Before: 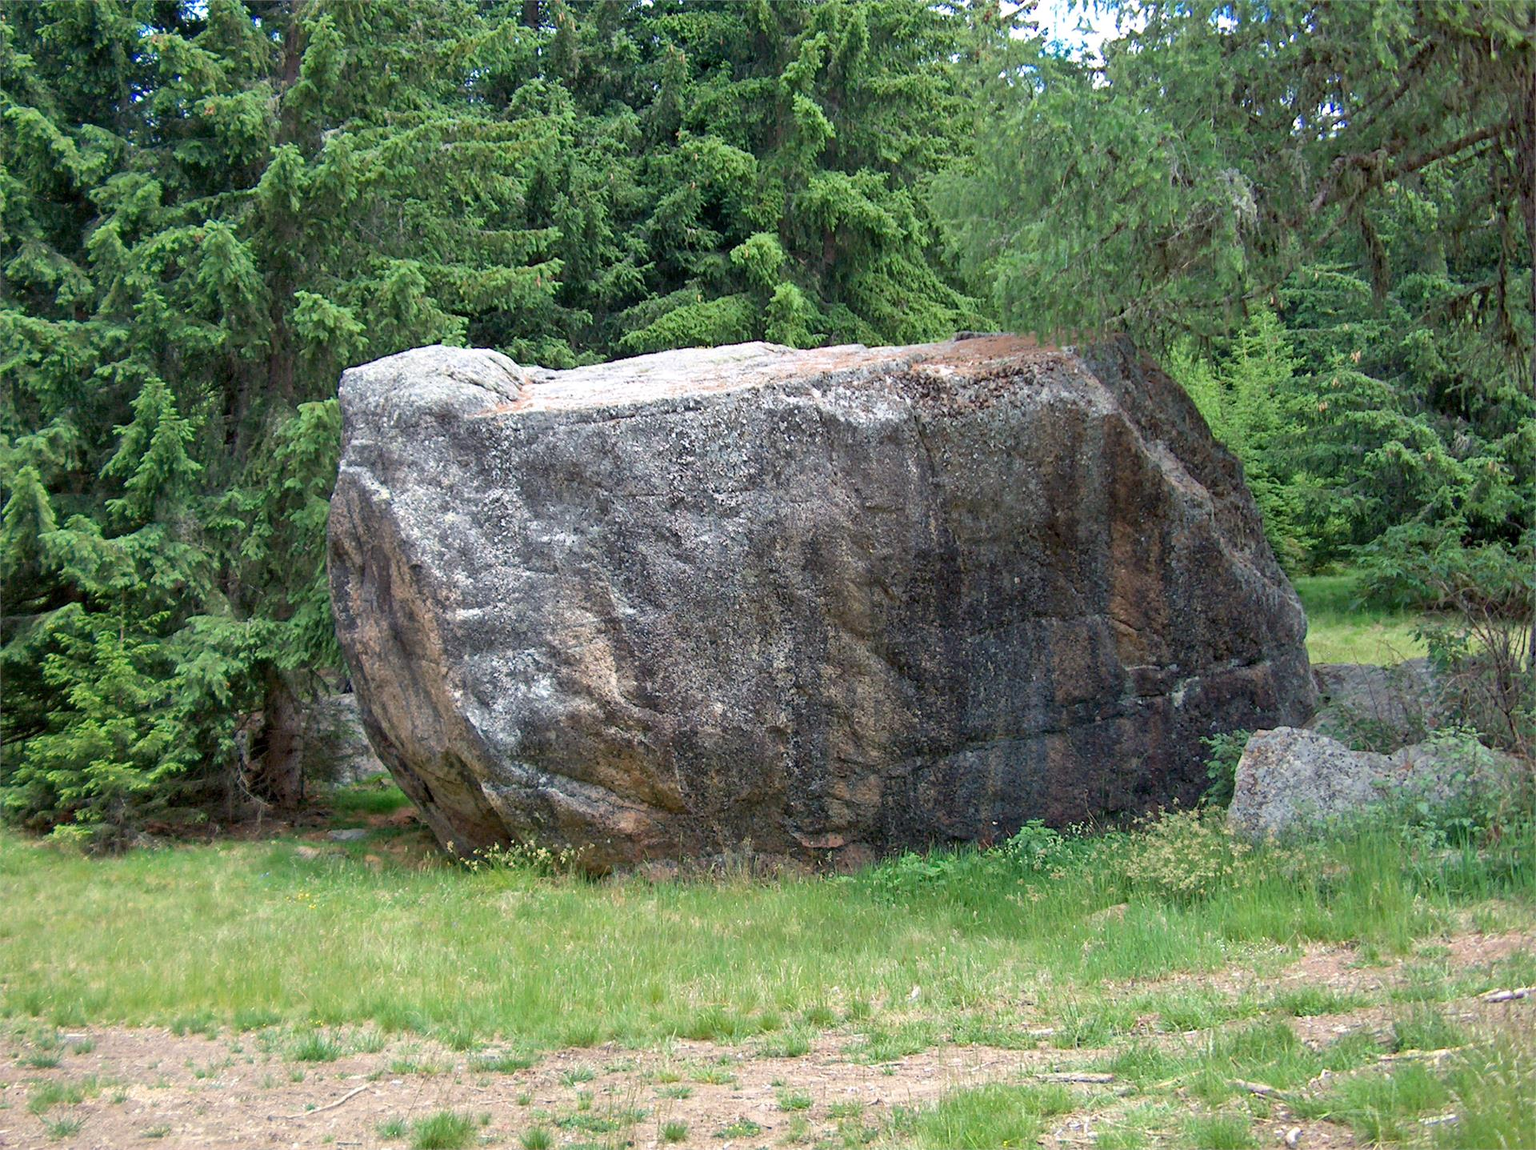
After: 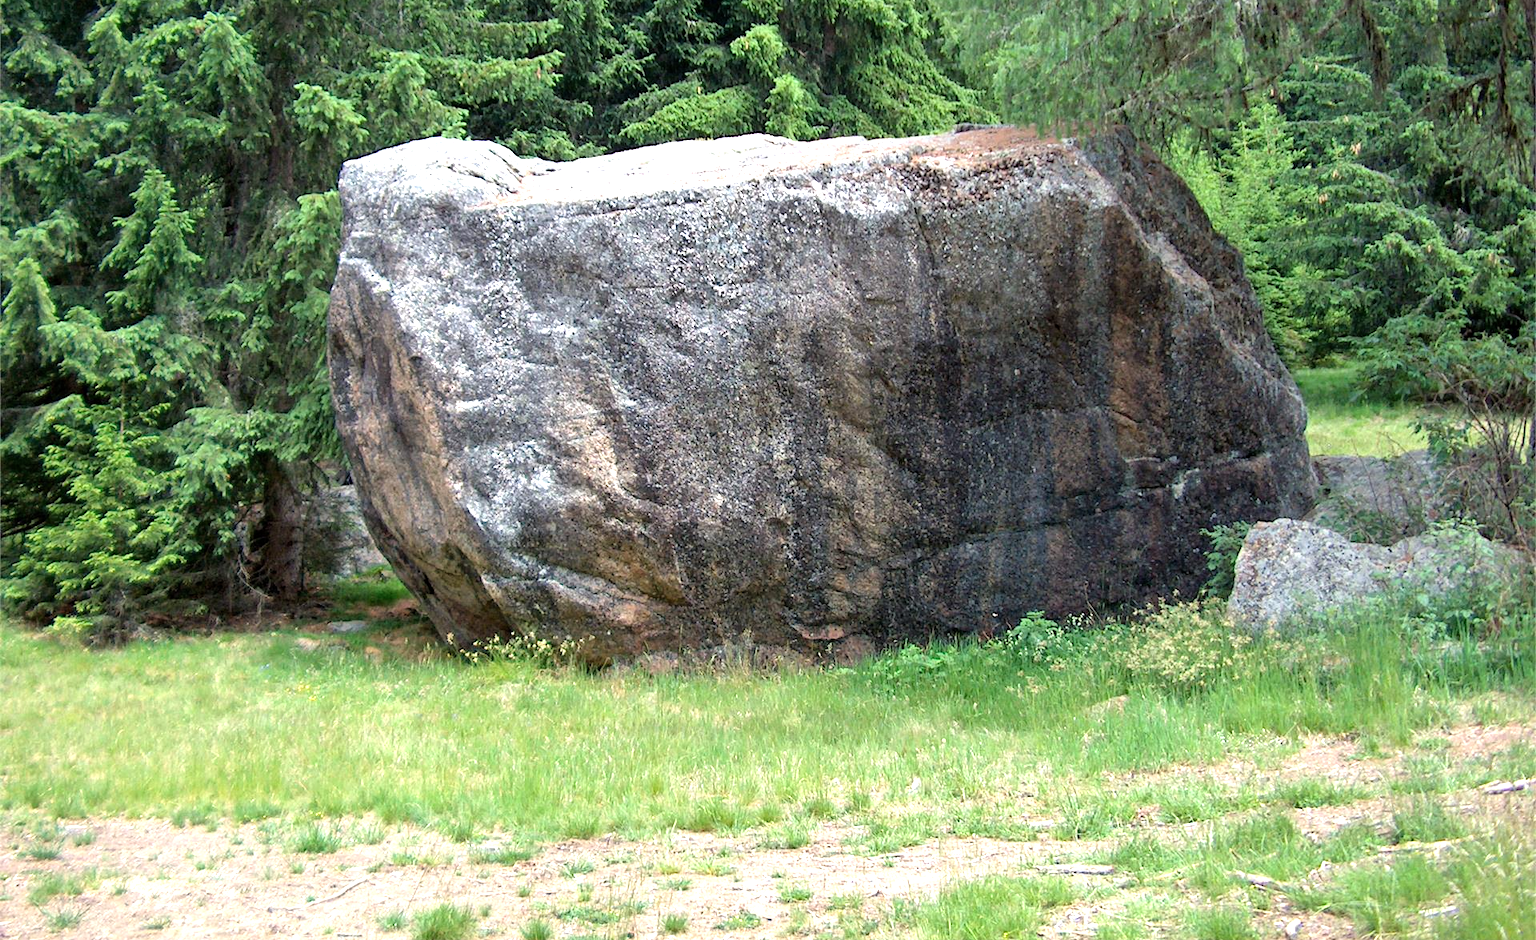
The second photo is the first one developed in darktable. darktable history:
tone equalizer: -8 EV -0.733 EV, -7 EV -0.678 EV, -6 EV -0.564 EV, -5 EV -0.41 EV, -3 EV 0.379 EV, -2 EV 0.6 EV, -1 EV 0.696 EV, +0 EV 0.763 EV, mask exposure compensation -0.494 EV
crop and rotate: top 18.157%
